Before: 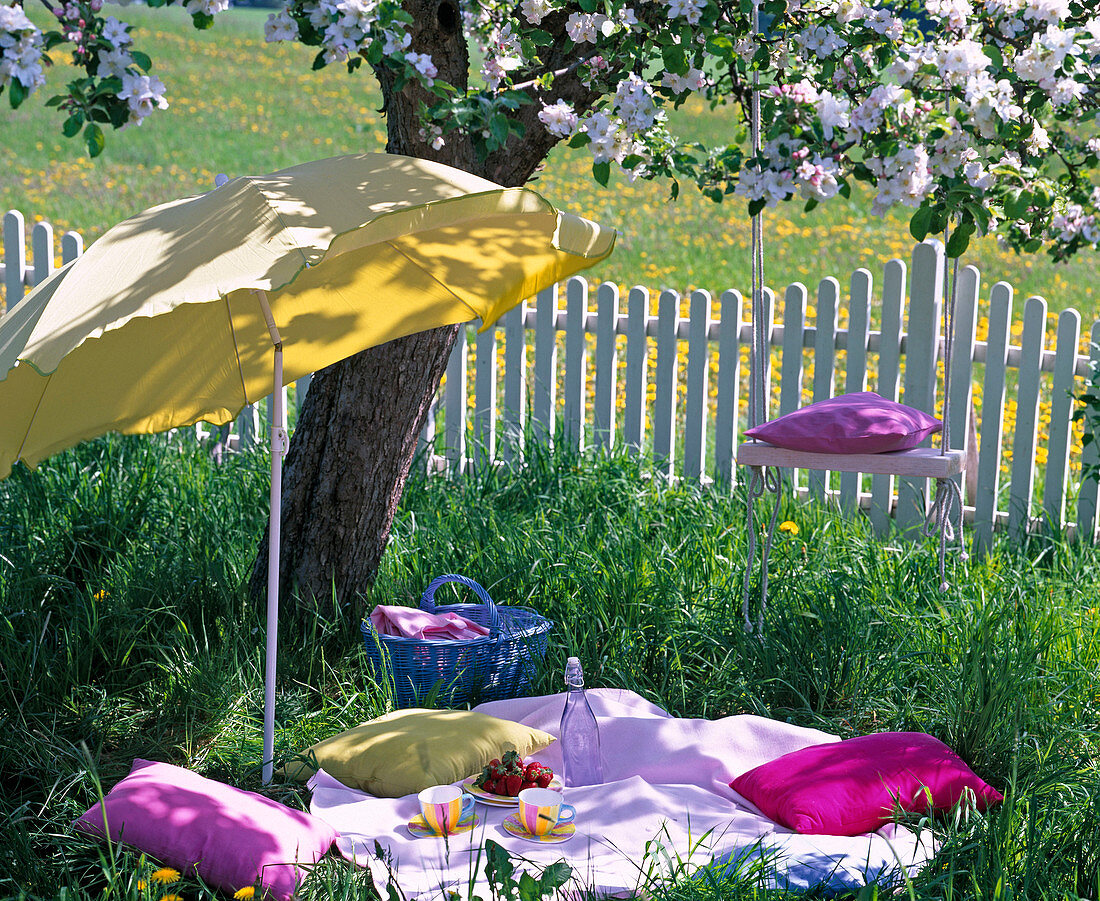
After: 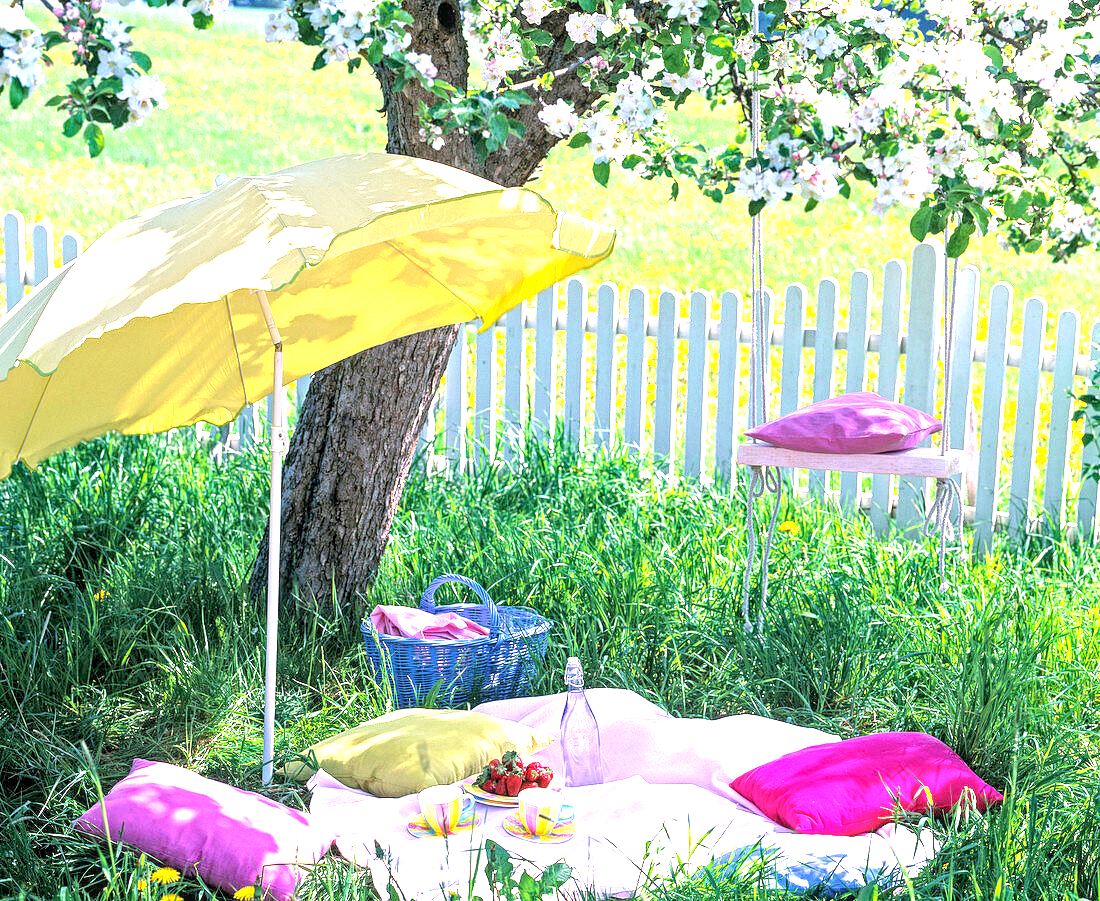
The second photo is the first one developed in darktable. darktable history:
contrast brightness saturation: contrast 0.05, brightness 0.066, saturation 0.006
exposure: black level correction 0.001, exposure 1.861 EV, compensate highlight preservation false
local contrast: on, module defaults
